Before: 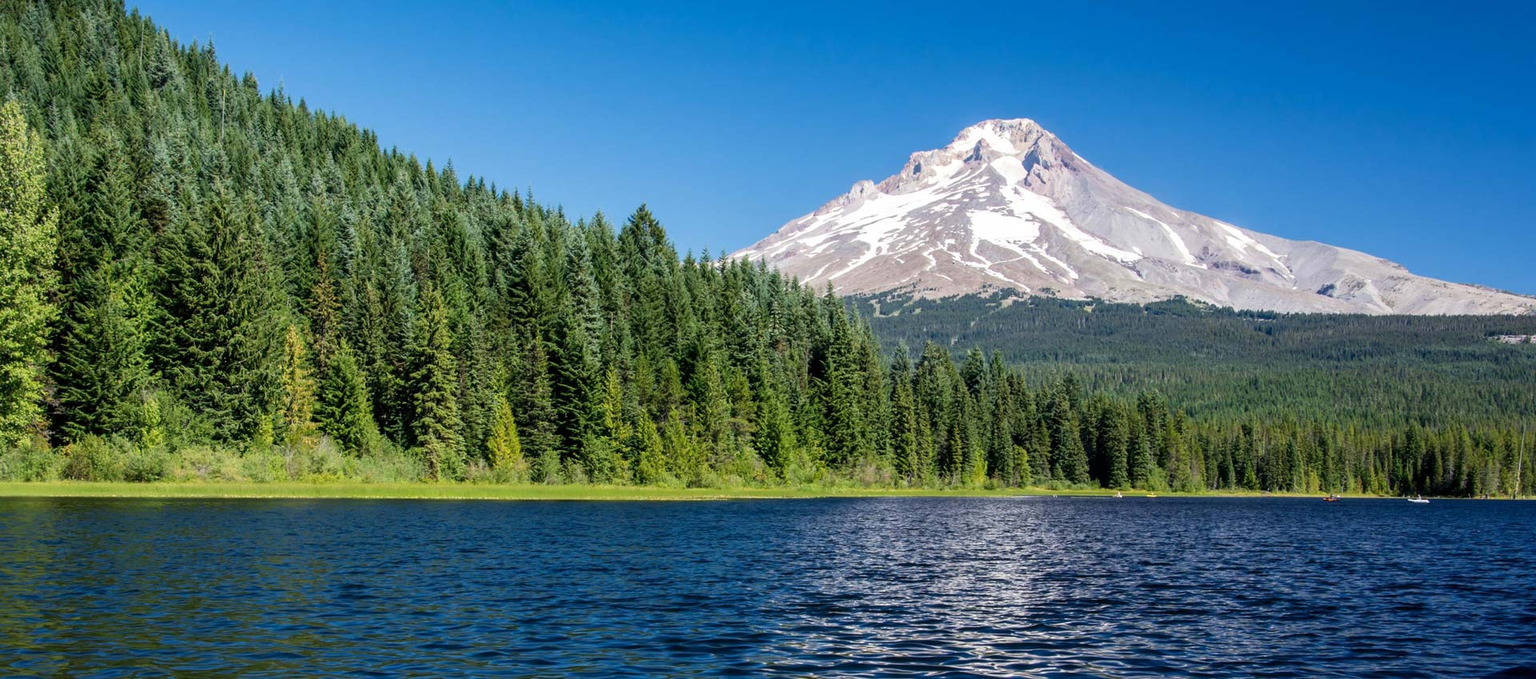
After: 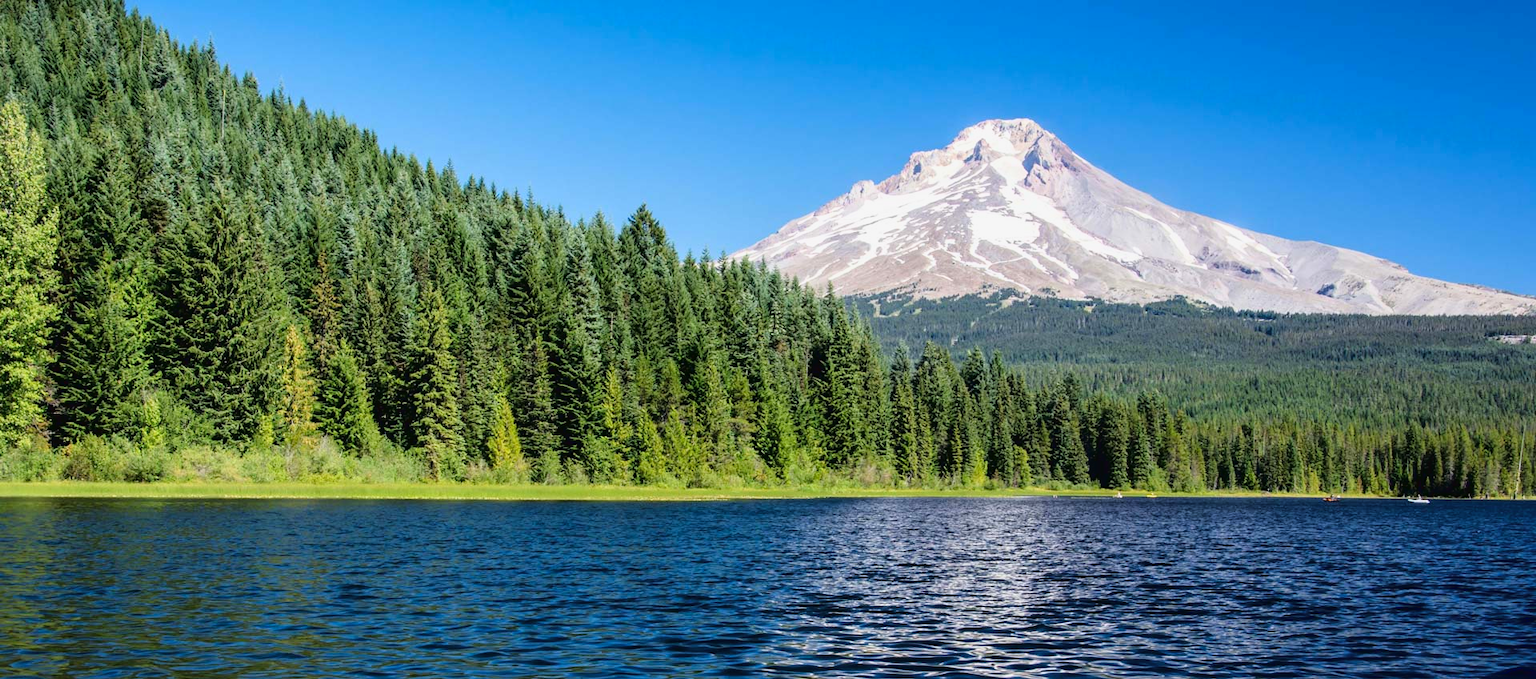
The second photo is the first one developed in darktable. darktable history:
tone curve: curves: ch0 [(0, 0.021) (0.049, 0.044) (0.152, 0.14) (0.328, 0.377) (0.473, 0.543) (0.641, 0.705) (0.85, 0.894) (1, 0.969)]; ch1 [(0, 0) (0.302, 0.331) (0.427, 0.433) (0.472, 0.47) (0.502, 0.503) (0.527, 0.521) (0.564, 0.58) (0.614, 0.626) (0.677, 0.701) (0.859, 0.885) (1, 1)]; ch2 [(0, 0) (0.33, 0.301) (0.447, 0.44) (0.487, 0.496) (0.502, 0.516) (0.535, 0.563) (0.565, 0.593) (0.618, 0.628) (1, 1)], color space Lab, linked channels, preserve colors none
